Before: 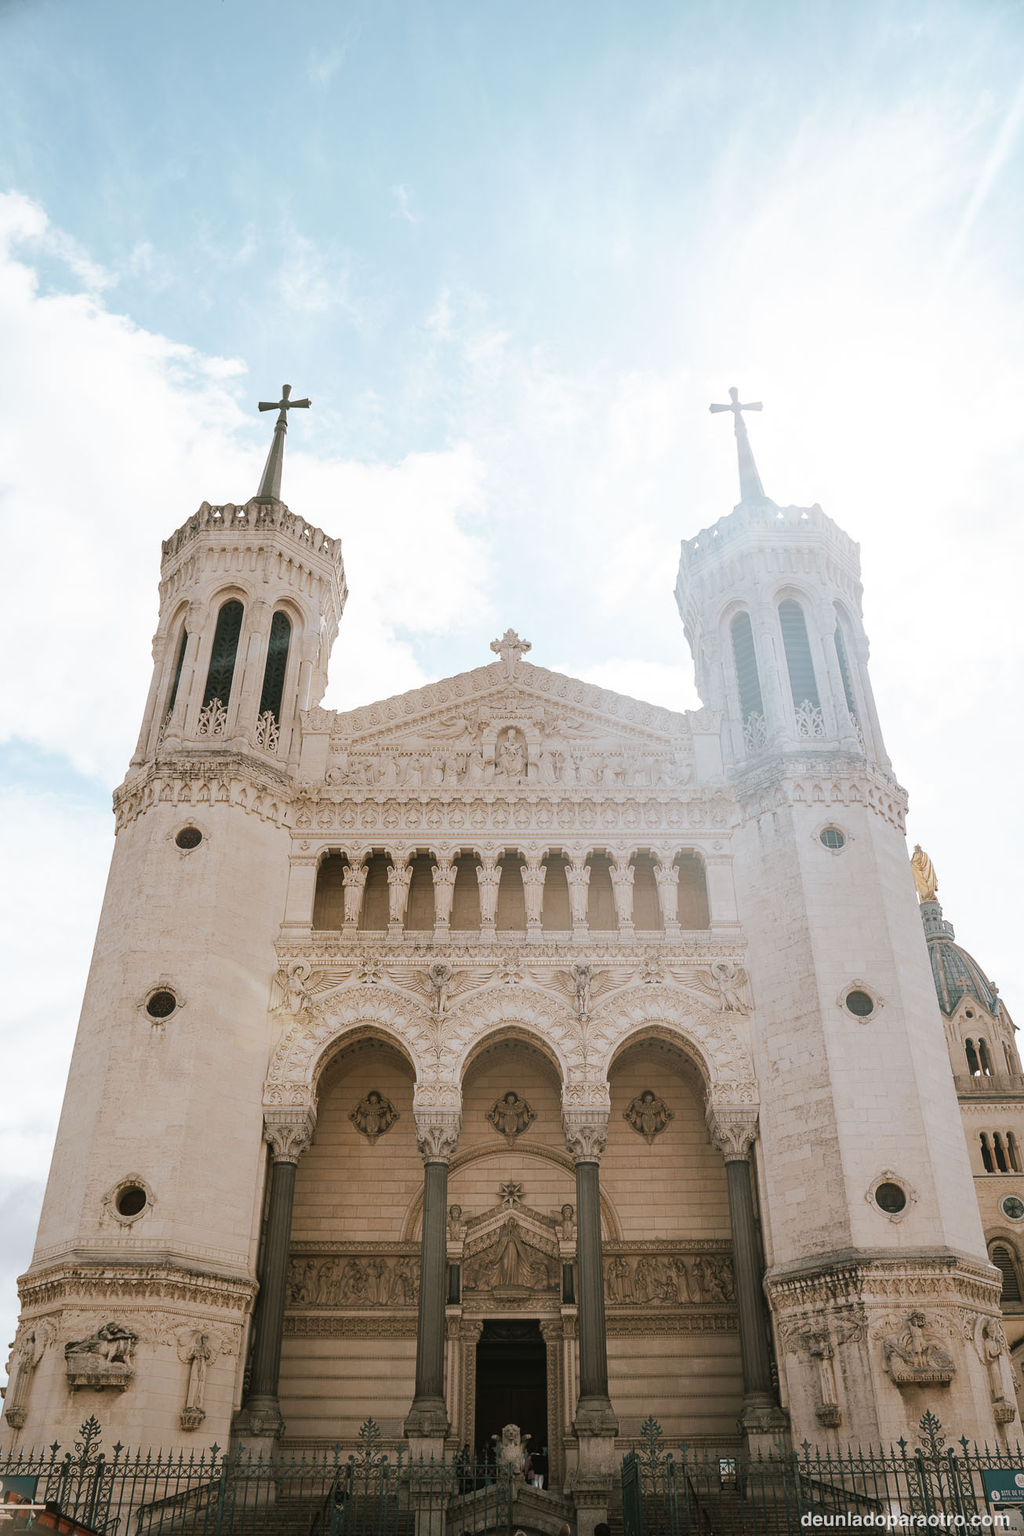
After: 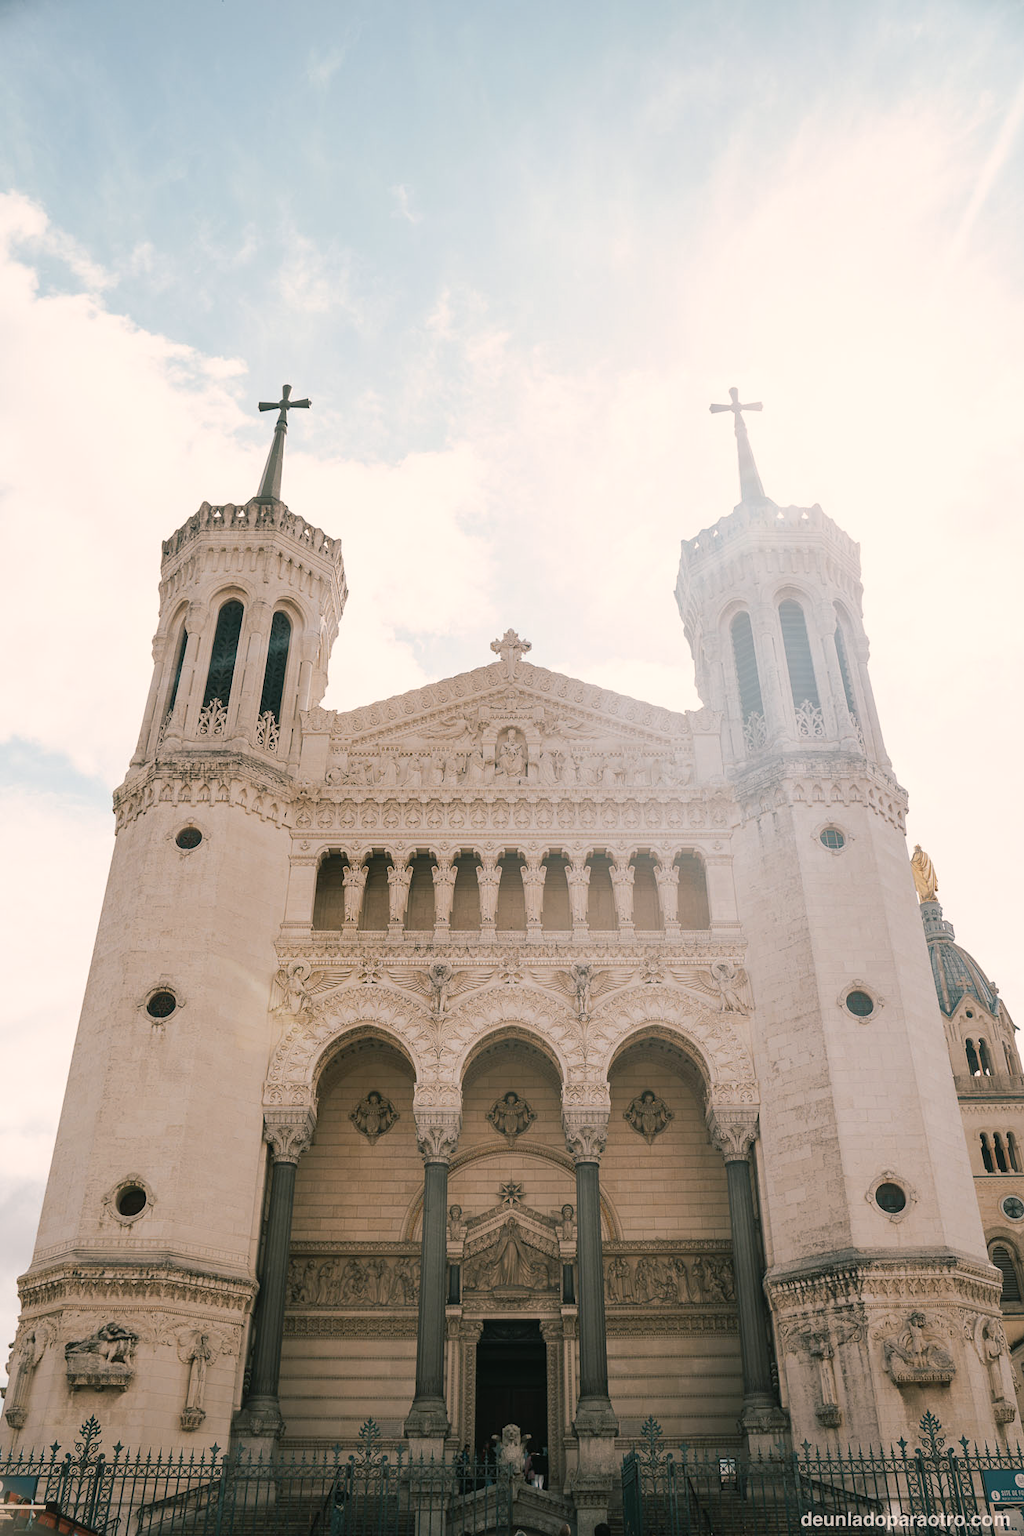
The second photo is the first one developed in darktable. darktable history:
white balance: red 0.982, blue 1.018
color balance rgb: shadows lift › chroma 5.41%, shadows lift › hue 240°, highlights gain › chroma 3.74%, highlights gain › hue 60°, saturation formula JzAzBz (2021)
